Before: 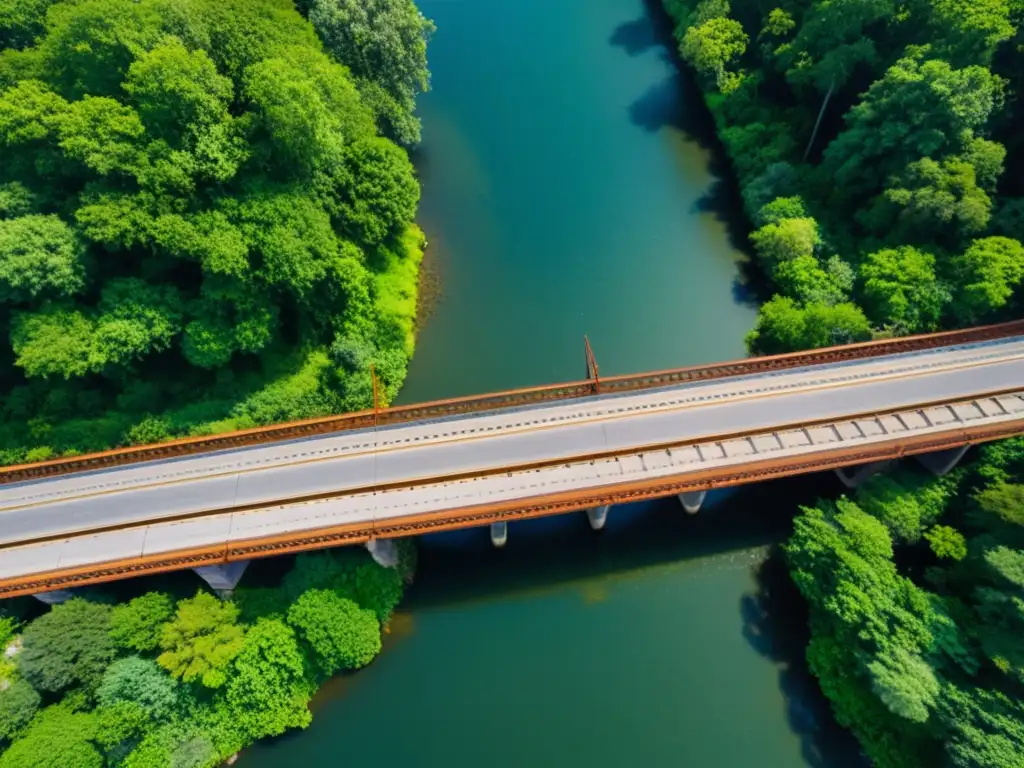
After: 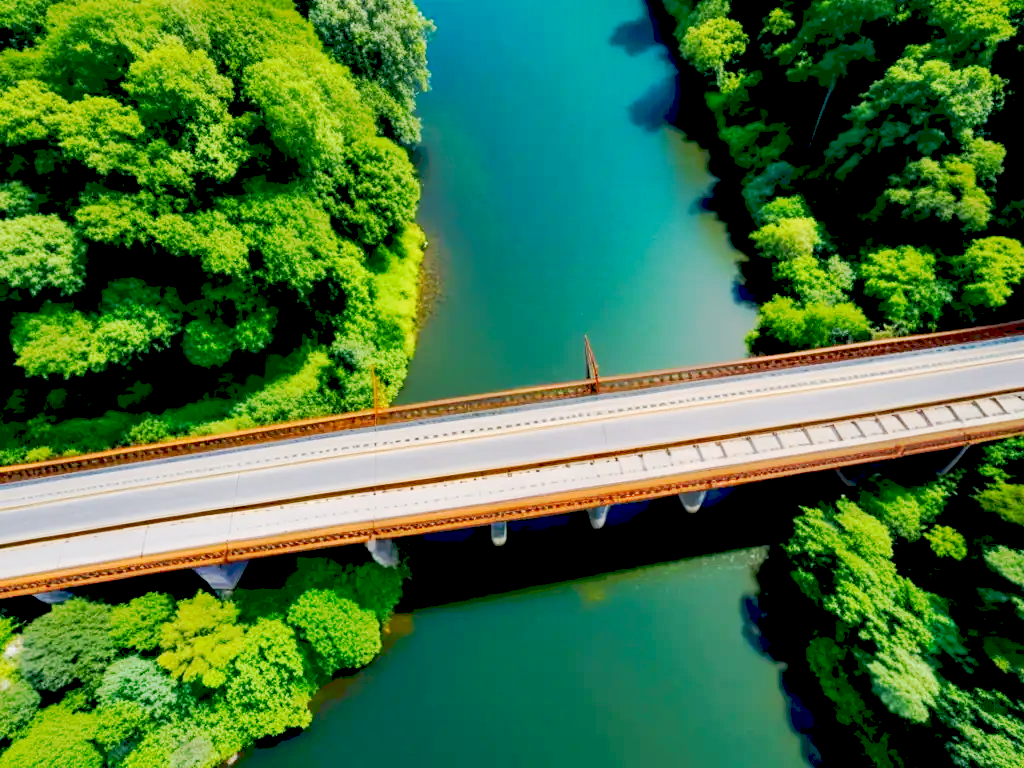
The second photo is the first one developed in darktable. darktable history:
tone curve: curves: ch0 [(0, 0) (0.003, 0.055) (0.011, 0.111) (0.025, 0.126) (0.044, 0.169) (0.069, 0.215) (0.1, 0.199) (0.136, 0.207) (0.177, 0.259) (0.224, 0.327) (0.277, 0.361) (0.335, 0.431) (0.399, 0.501) (0.468, 0.589) (0.543, 0.683) (0.623, 0.73) (0.709, 0.796) (0.801, 0.863) (0.898, 0.921) (1, 1)], preserve colors none
exposure: black level correction 0.024, exposure 0.181 EV, compensate exposure bias true, compensate highlight preservation false
